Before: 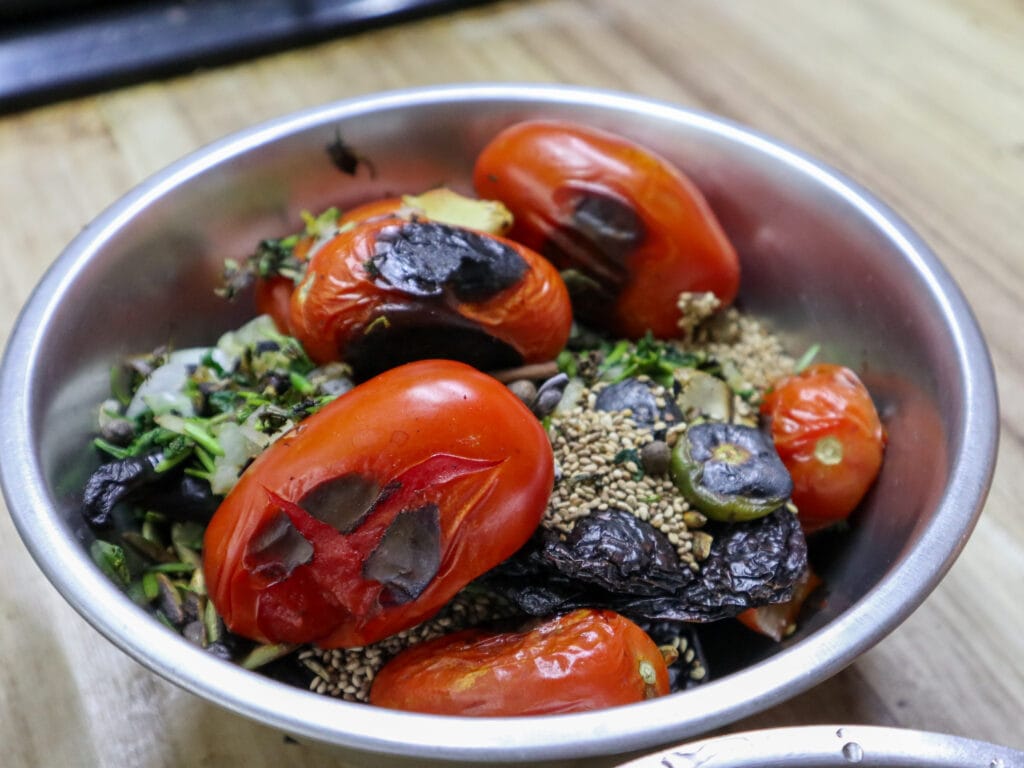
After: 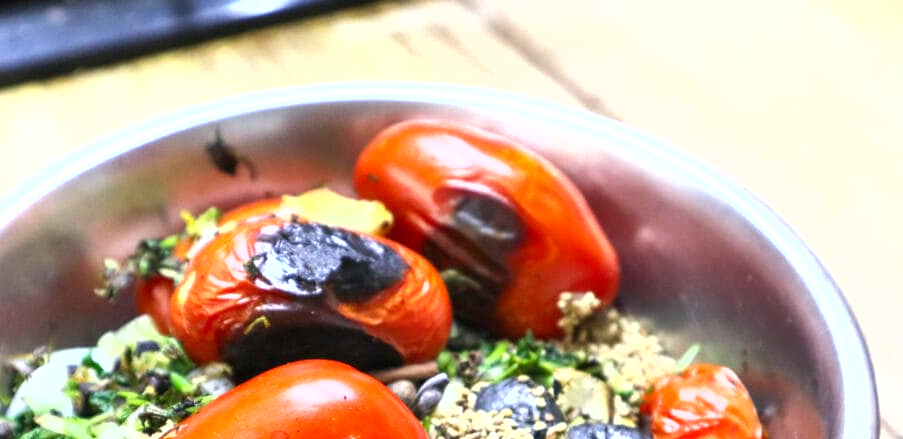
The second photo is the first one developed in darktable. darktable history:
exposure: black level correction 0, exposure 1.379 EV, compensate exposure bias true, compensate highlight preservation false
contrast brightness saturation: contrast -0.02, brightness -0.01, saturation 0.03
crop and rotate: left 11.812%, bottom 42.776%
shadows and highlights: highlights color adjustment 0%, low approximation 0.01, soften with gaussian
